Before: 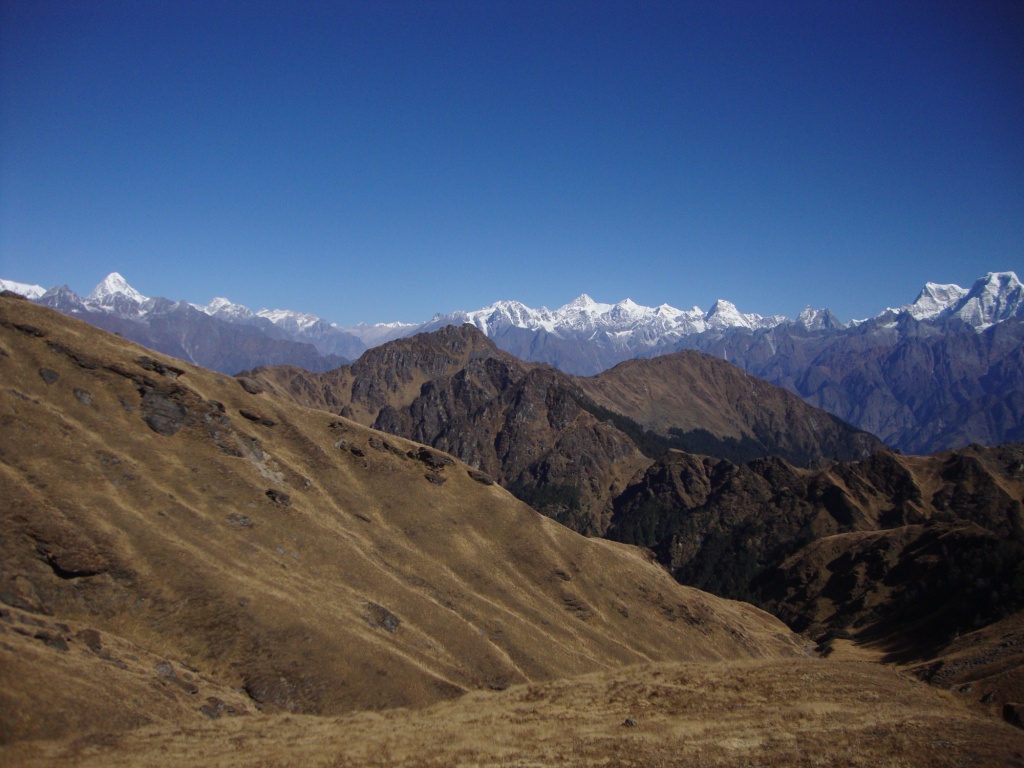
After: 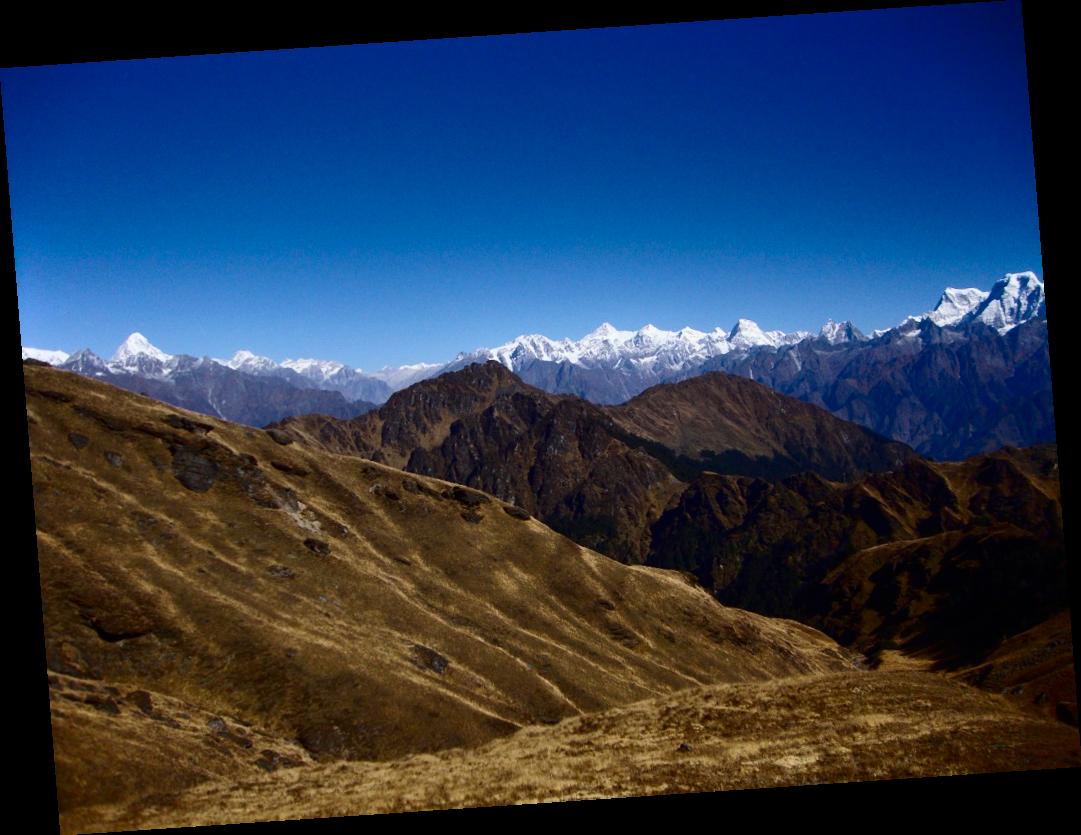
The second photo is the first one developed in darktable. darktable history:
shadows and highlights: shadows 37.27, highlights -28.18, soften with gaussian
rotate and perspective: rotation -4.2°, shear 0.006, automatic cropping off
color balance: output saturation 110%
contrast brightness saturation: contrast 0.32, brightness -0.08, saturation 0.17
